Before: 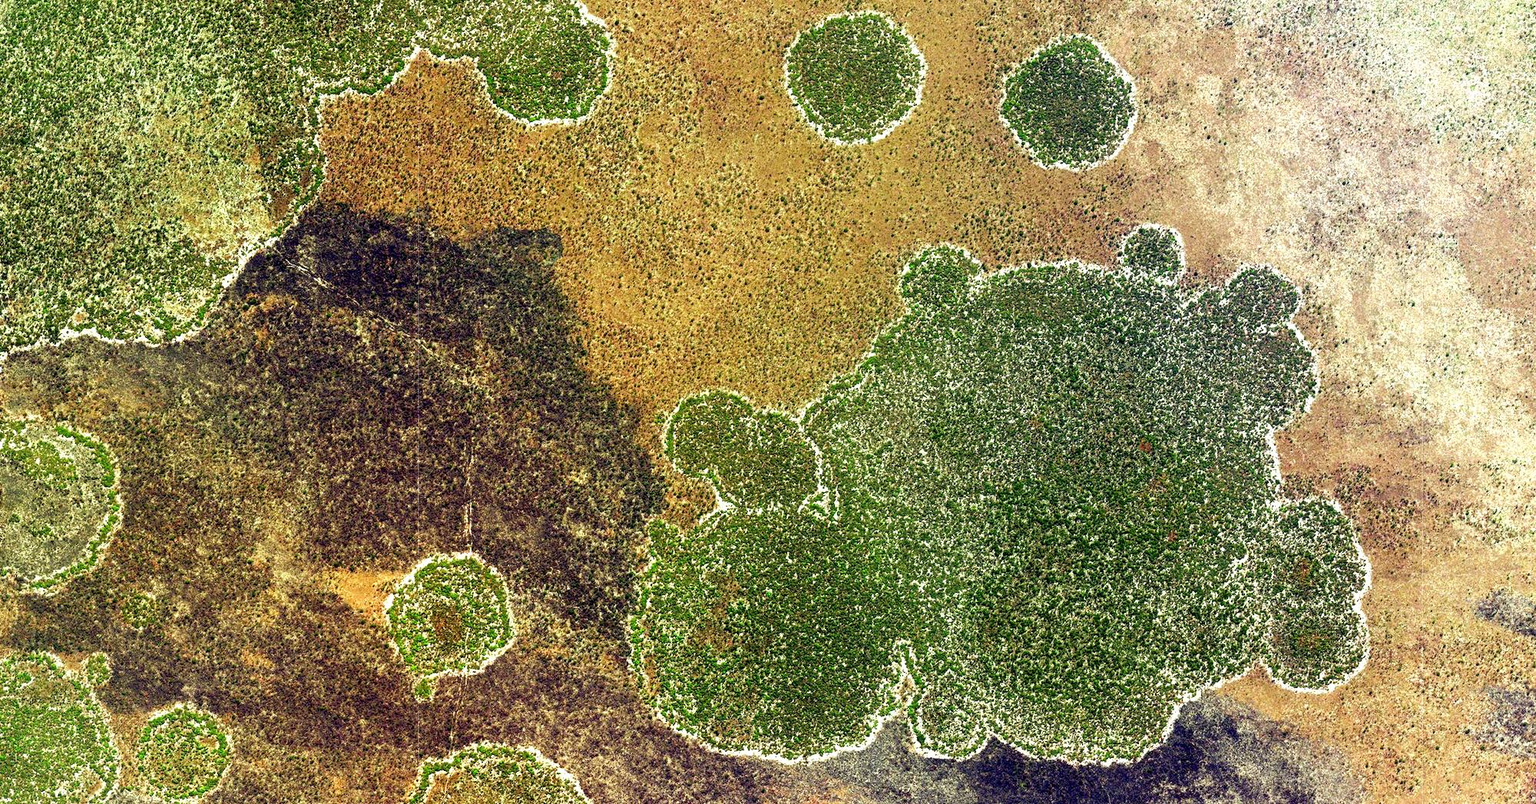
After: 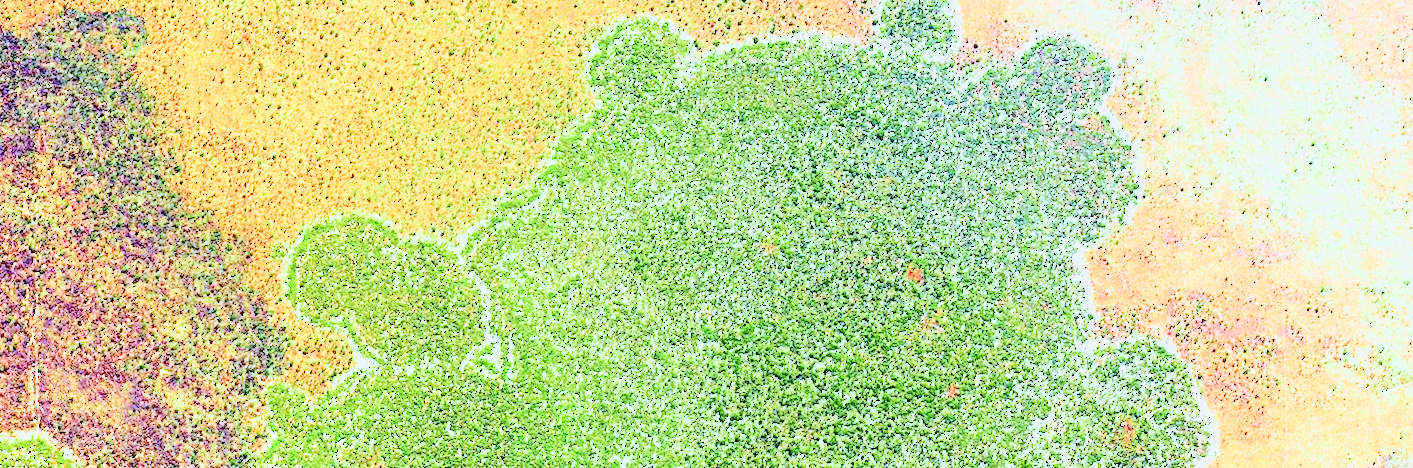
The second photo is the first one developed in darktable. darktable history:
tone curve: curves: ch0 [(0, 0.003) (0.044, 0.025) (0.12, 0.089) (0.197, 0.168) (0.281, 0.273) (0.468, 0.548) (0.583, 0.691) (0.701, 0.815) (0.86, 0.922) (1, 0.982)]; ch1 [(0, 0) (0.232, 0.214) (0.404, 0.376) (0.461, 0.425) (0.493, 0.481) (0.501, 0.5) (0.517, 0.524) (0.55, 0.585) (0.598, 0.651) (0.671, 0.735) (0.796, 0.85) (1, 1)]; ch2 [(0, 0) (0.249, 0.216) (0.357, 0.317) (0.448, 0.432) (0.478, 0.492) (0.498, 0.499) (0.517, 0.527) (0.537, 0.564) (0.569, 0.617) (0.61, 0.659) (0.706, 0.75) (0.808, 0.809) (0.991, 0.968)], color space Lab, independent channels, preserve colors none
crop and rotate: left 27.938%, top 27.046%, bottom 27.046%
white balance: red 0.948, green 1.02, blue 1.176
filmic rgb: middle gray luminance 2.5%, black relative exposure -10 EV, white relative exposure 7 EV, threshold 6 EV, dynamic range scaling 10%, target black luminance 0%, hardness 3.19, latitude 44.39%, contrast 0.682, highlights saturation mix 5%, shadows ↔ highlights balance 13.63%, add noise in highlights 0, color science v3 (2019), use custom middle-gray values true, iterations of high-quality reconstruction 0, contrast in highlights soft, enable highlight reconstruction true
rotate and perspective: rotation -1.32°, lens shift (horizontal) -0.031, crop left 0.015, crop right 0.985, crop top 0.047, crop bottom 0.982
